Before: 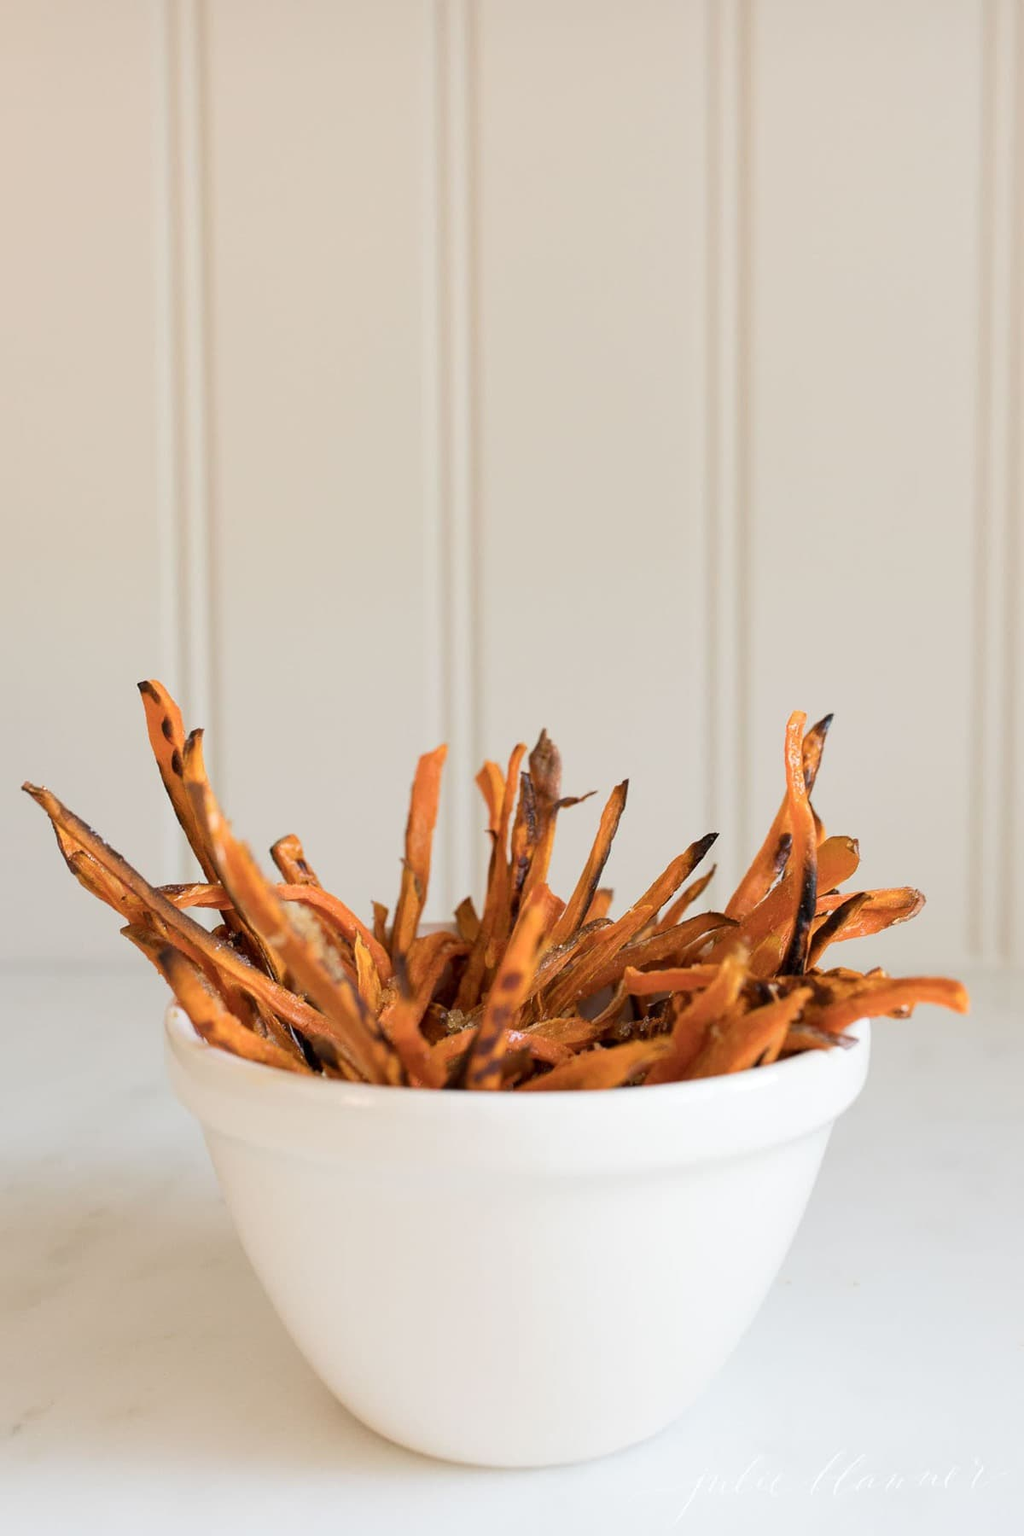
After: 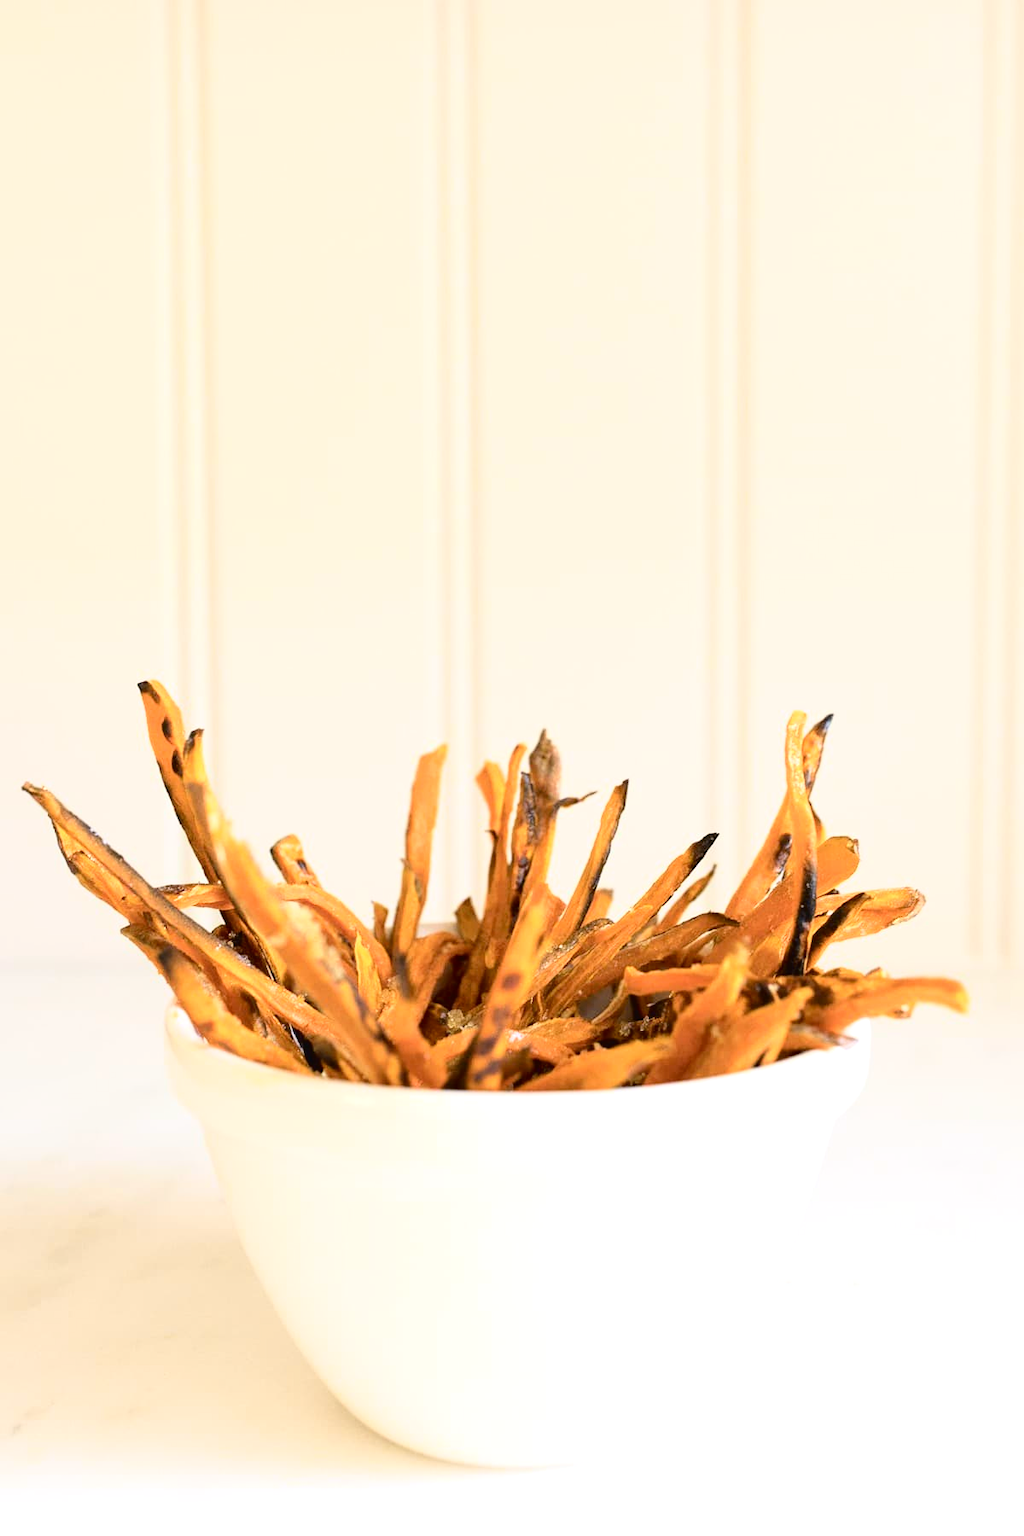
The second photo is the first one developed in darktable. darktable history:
exposure: black level correction 0, exposure 0.5 EV, compensate exposure bias true, compensate highlight preservation false
tone curve: curves: ch0 [(0, 0.023) (0.087, 0.065) (0.184, 0.168) (0.45, 0.54) (0.57, 0.683) (0.722, 0.825) (0.877, 0.948) (1, 1)]; ch1 [(0, 0) (0.388, 0.369) (0.45, 0.43) (0.505, 0.509) (0.534, 0.528) (0.657, 0.655) (1, 1)]; ch2 [(0, 0) (0.314, 0.223) (0.427, 0.405) (0.5, 0.5) (0.55, 0.566) (0.625, 0.657) (1, 1)], color space Lab, independent channels, preserve colors none
